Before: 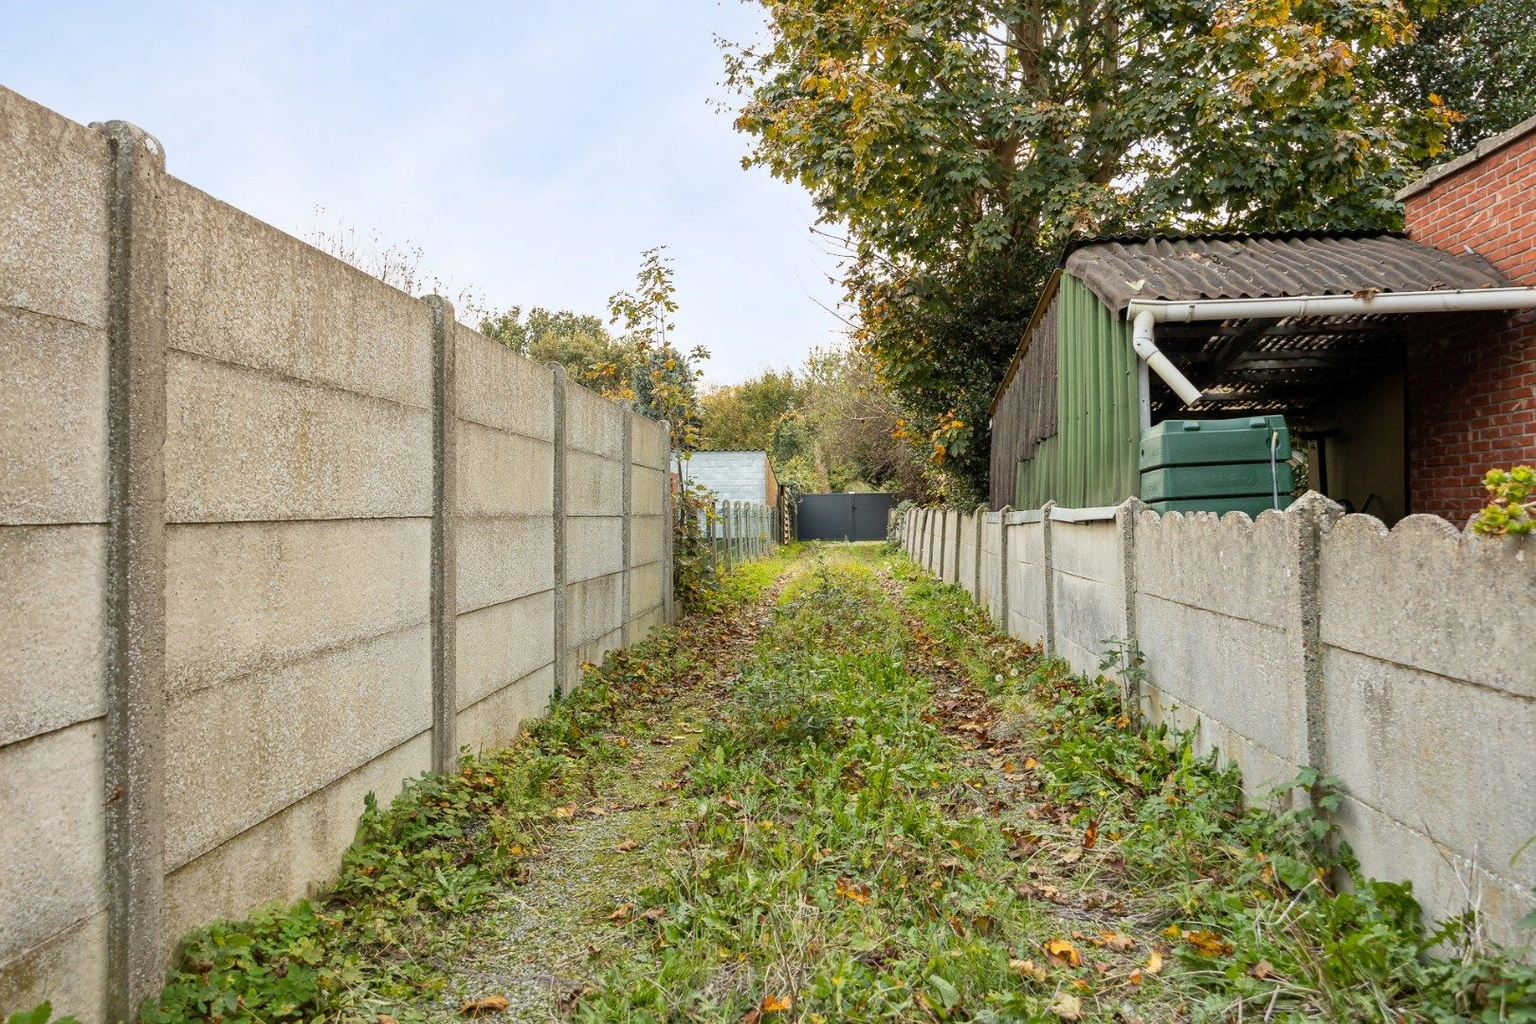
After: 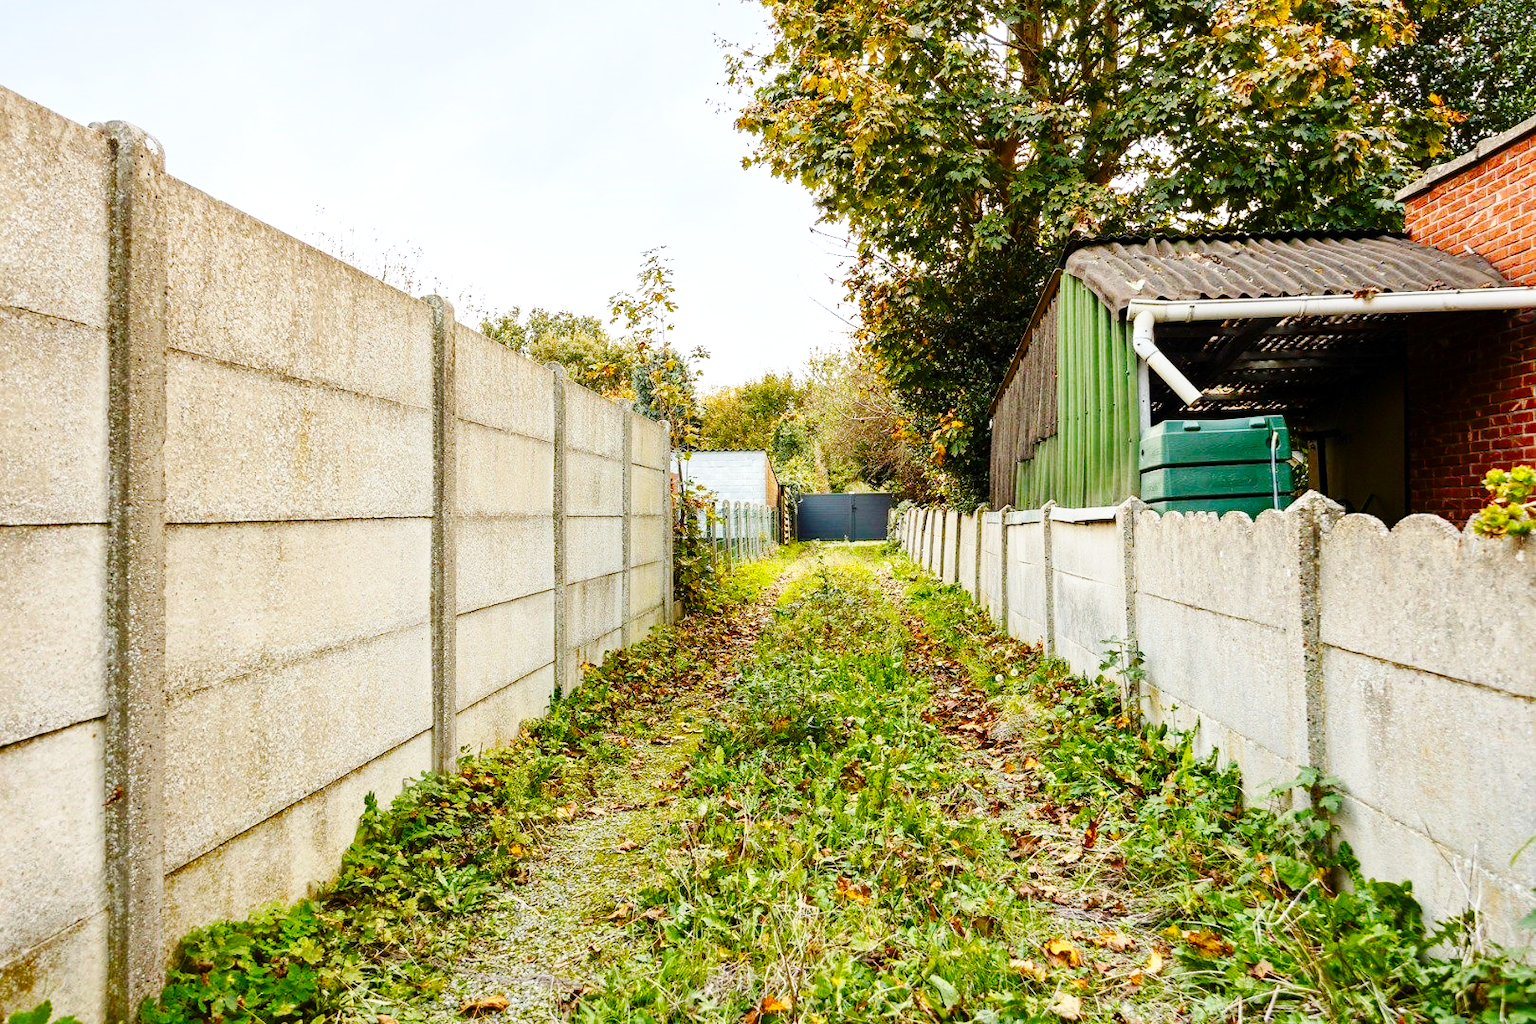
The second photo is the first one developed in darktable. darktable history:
color balance rgb: perceptual saturation grading › global saturation 20%, perceptual saturation grading › highlights -24.895%, perceptual saturation grading › shadows 24.508%, perceptual brilliance grading › global brilliance 10.773%, global vibrance 16.847%, saturation formula JzAzBz (2021)
base curve: curves: ch0 [(0, 0) (0.036, 0.025) (0.121, 0.166) (0.206, 0.329) (0.605, 0.79) (1, 1)], preserve colors none
